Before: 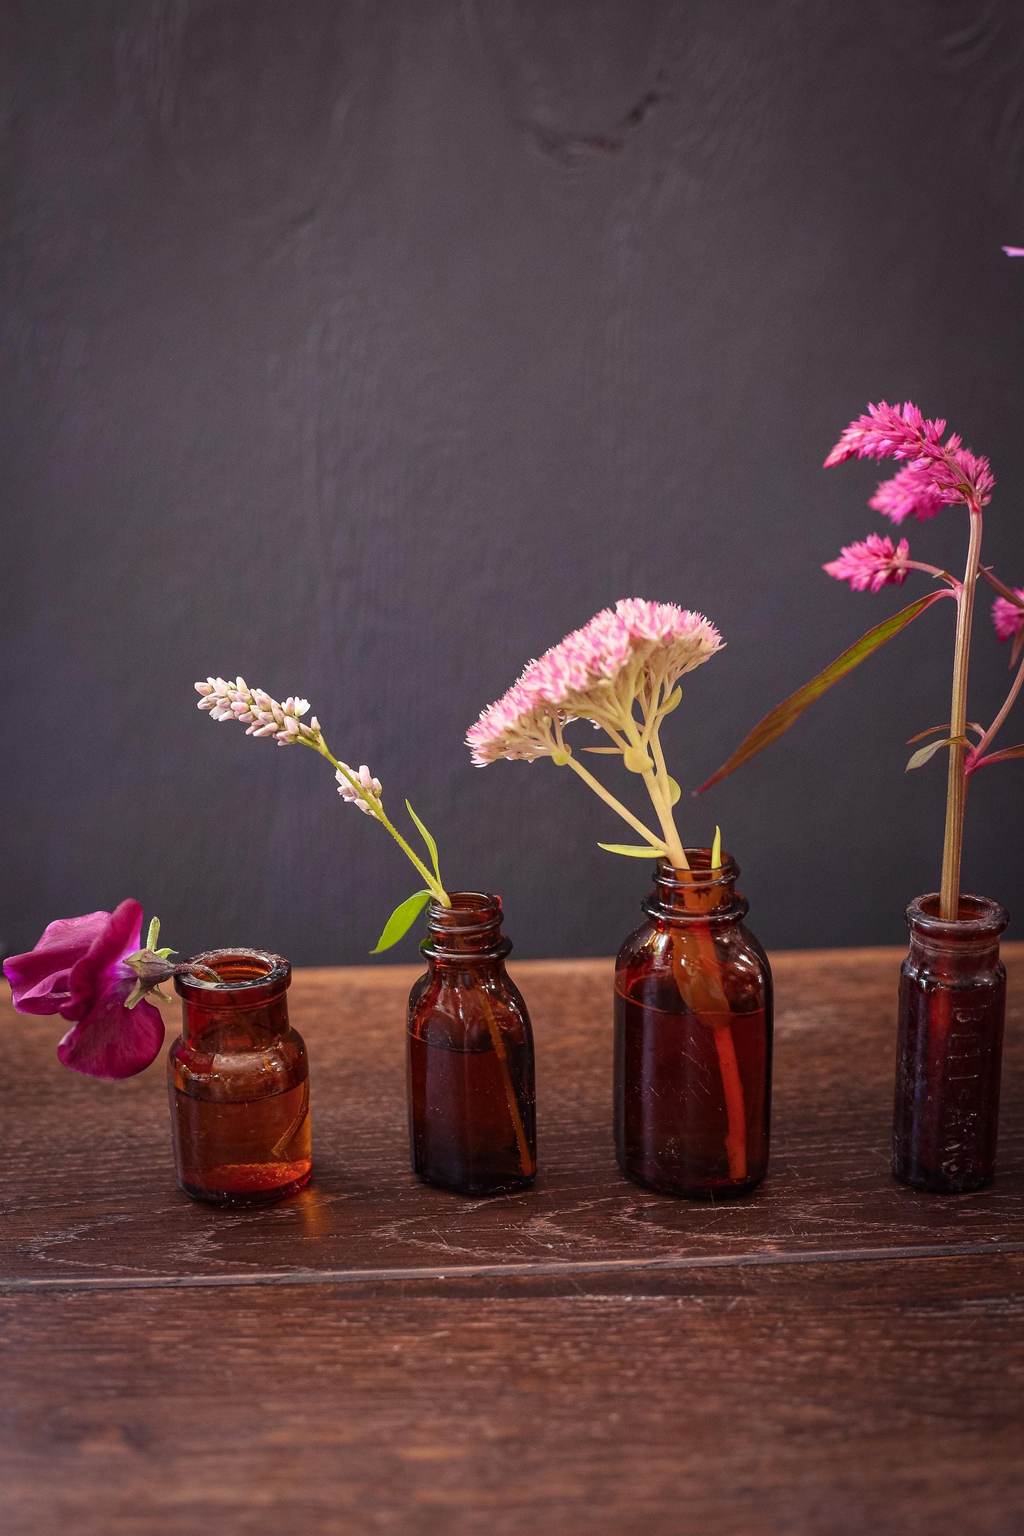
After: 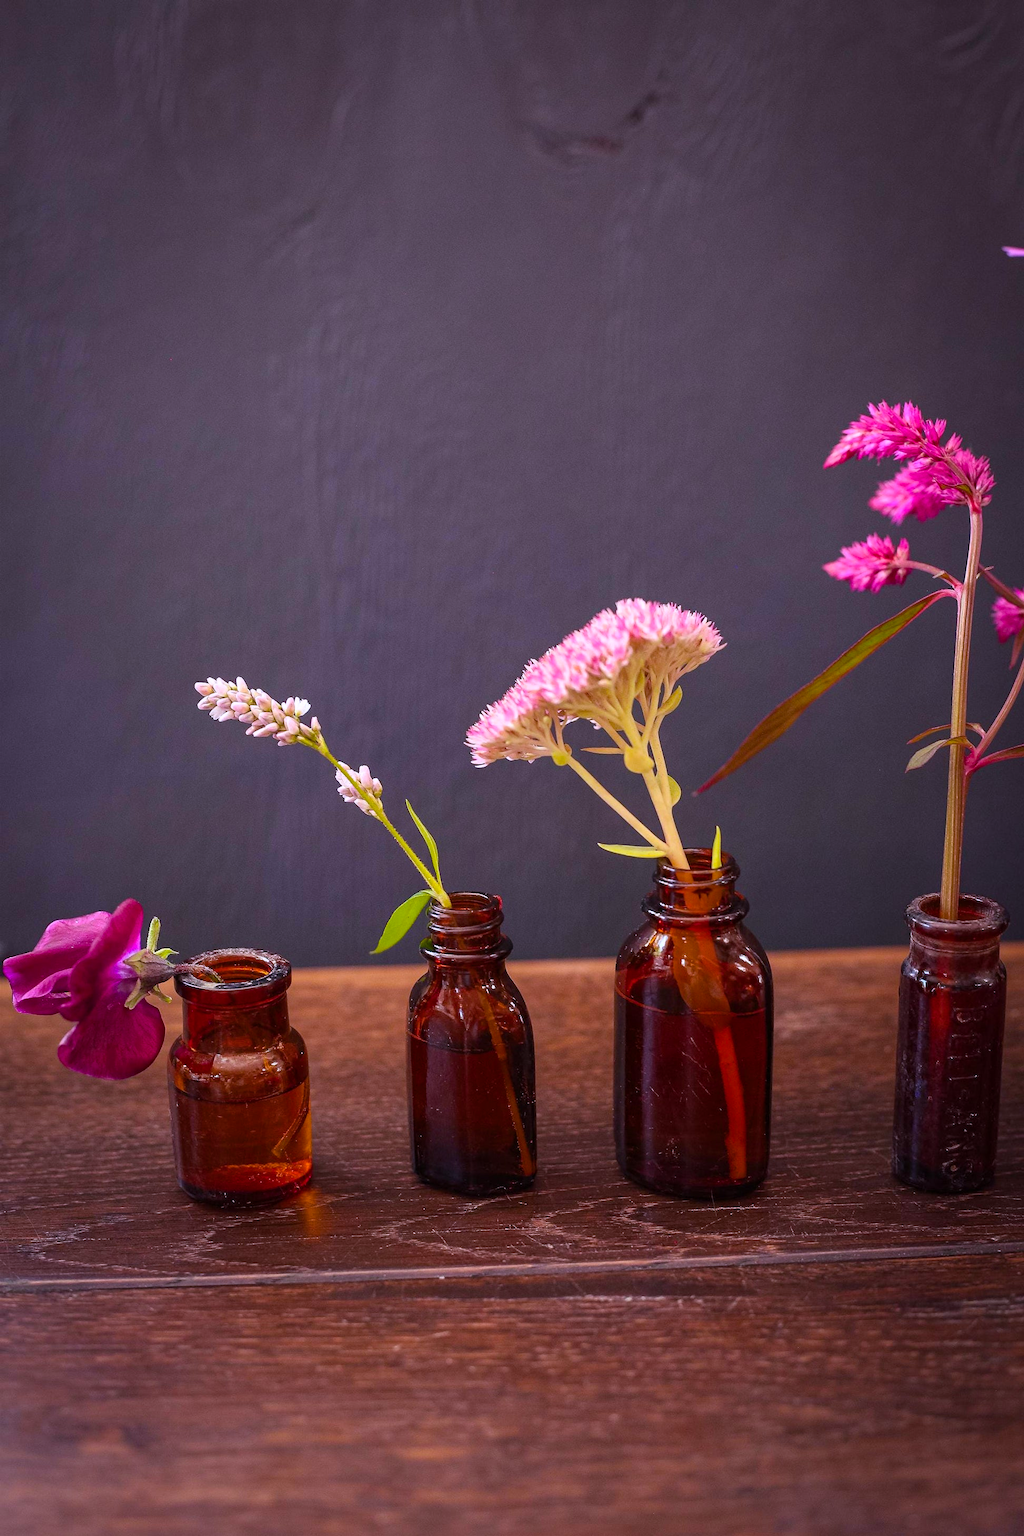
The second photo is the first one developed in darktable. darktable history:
white balance: red 1.004, blue 1.096
color balance rgb: perceptual saturation grading › global saturation 20%, global vibrance 20%
